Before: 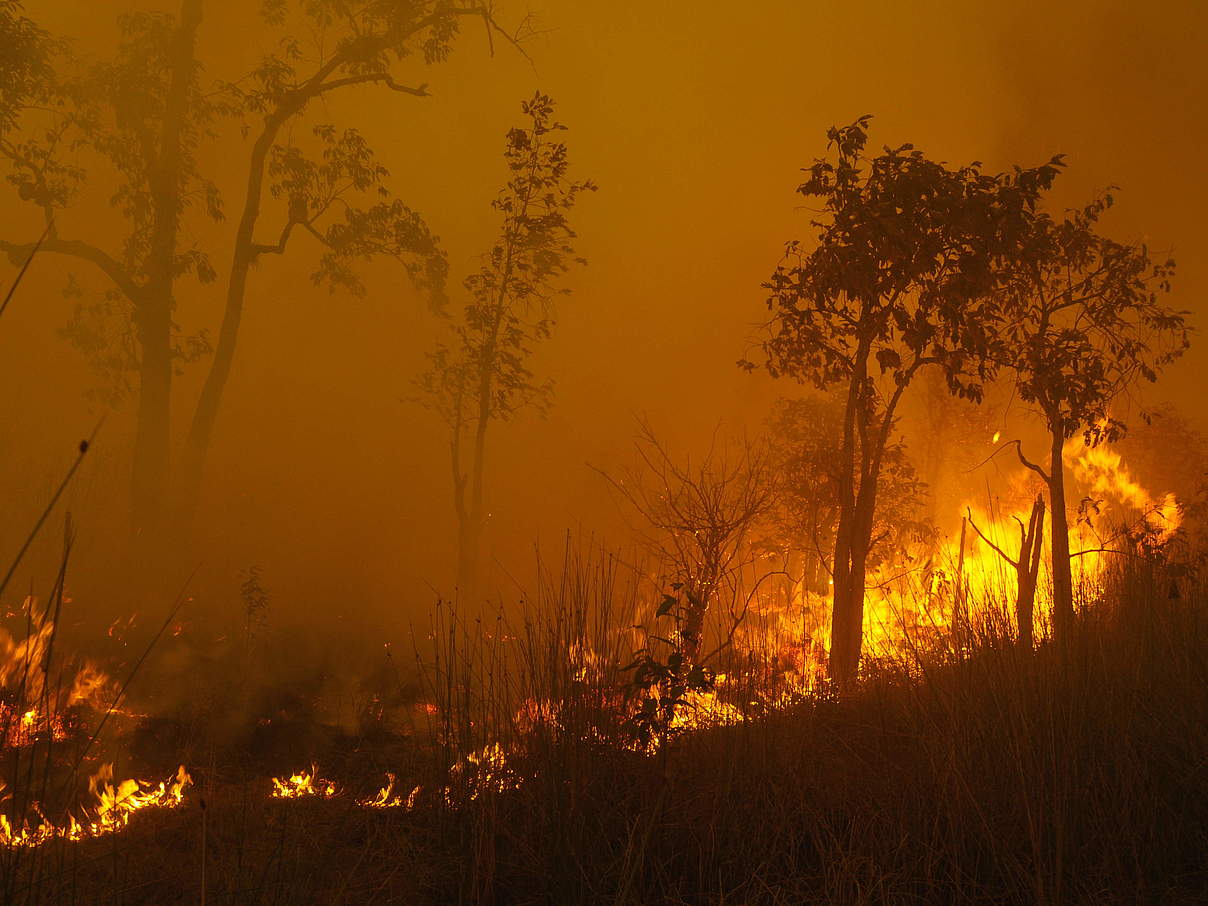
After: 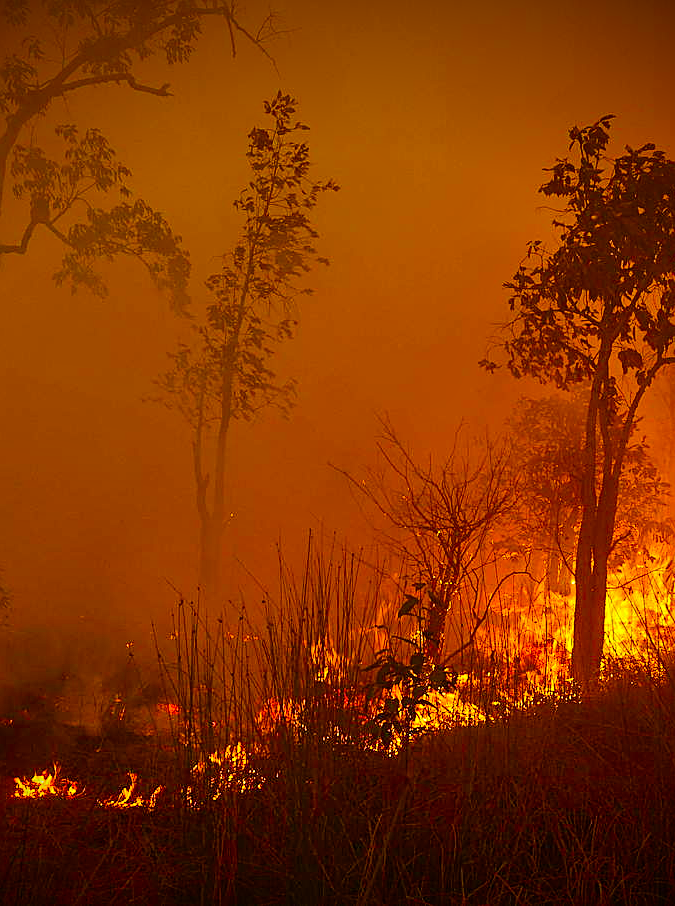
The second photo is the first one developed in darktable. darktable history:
sharpen: on, module defaults
color balance rgb: perceptual saturation grading › global saturation 30.505%
local contrast: mode bilateral grid, contrast 20, coarseness 50, detail 119%, midtone range 0.2
crop: left 21.372%, right 22.677%
vignetting: fall-off start 85.46%, fall-off radius 79.86%, brightness -0.998, saturation 0.489, width/height ratio 1.216
shadows and highlights: soften with gaussian
color zones: mix 101.13%
contrast brightness saturation: contrast 0.089, saturation 0.267
